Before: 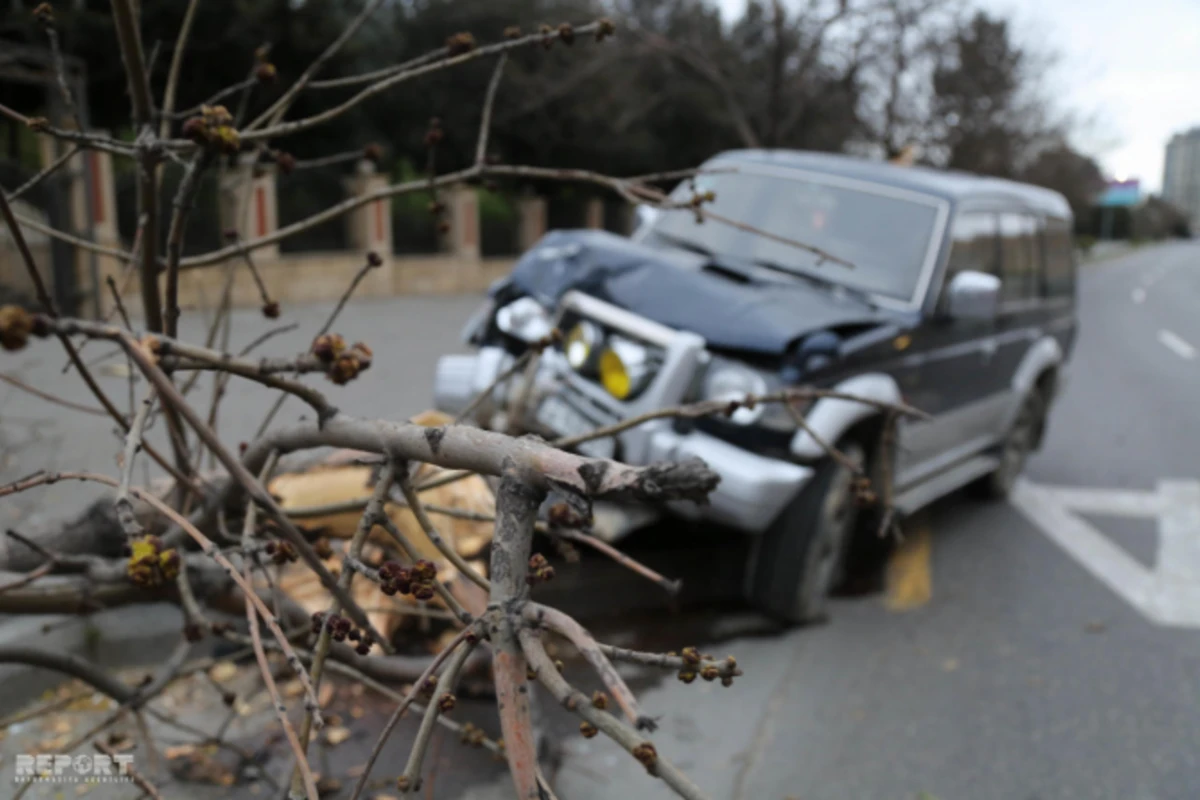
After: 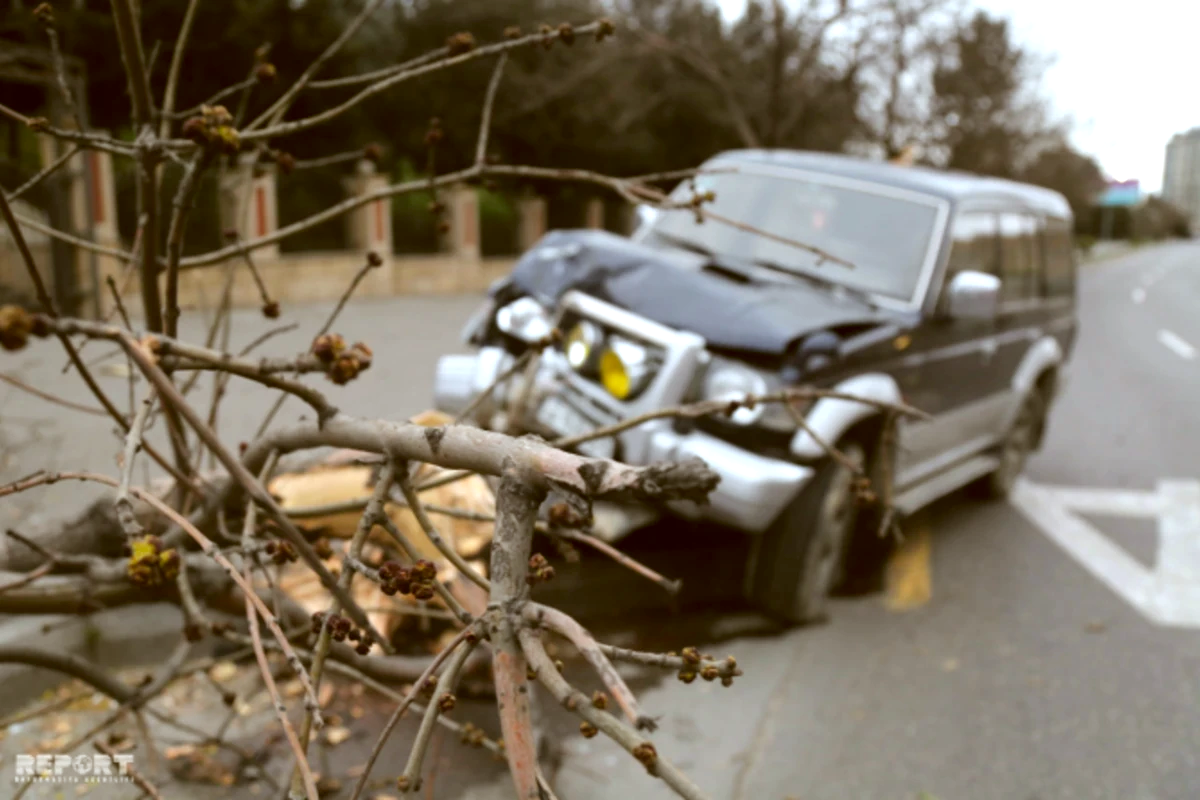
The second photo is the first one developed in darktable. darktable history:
color correction: highlights a* -0.47, highlights b* 0.153, shadows a* 4.95, shadows b* 20.39
exposure: exposure 0.585 EV, compensate highlight preservation false
